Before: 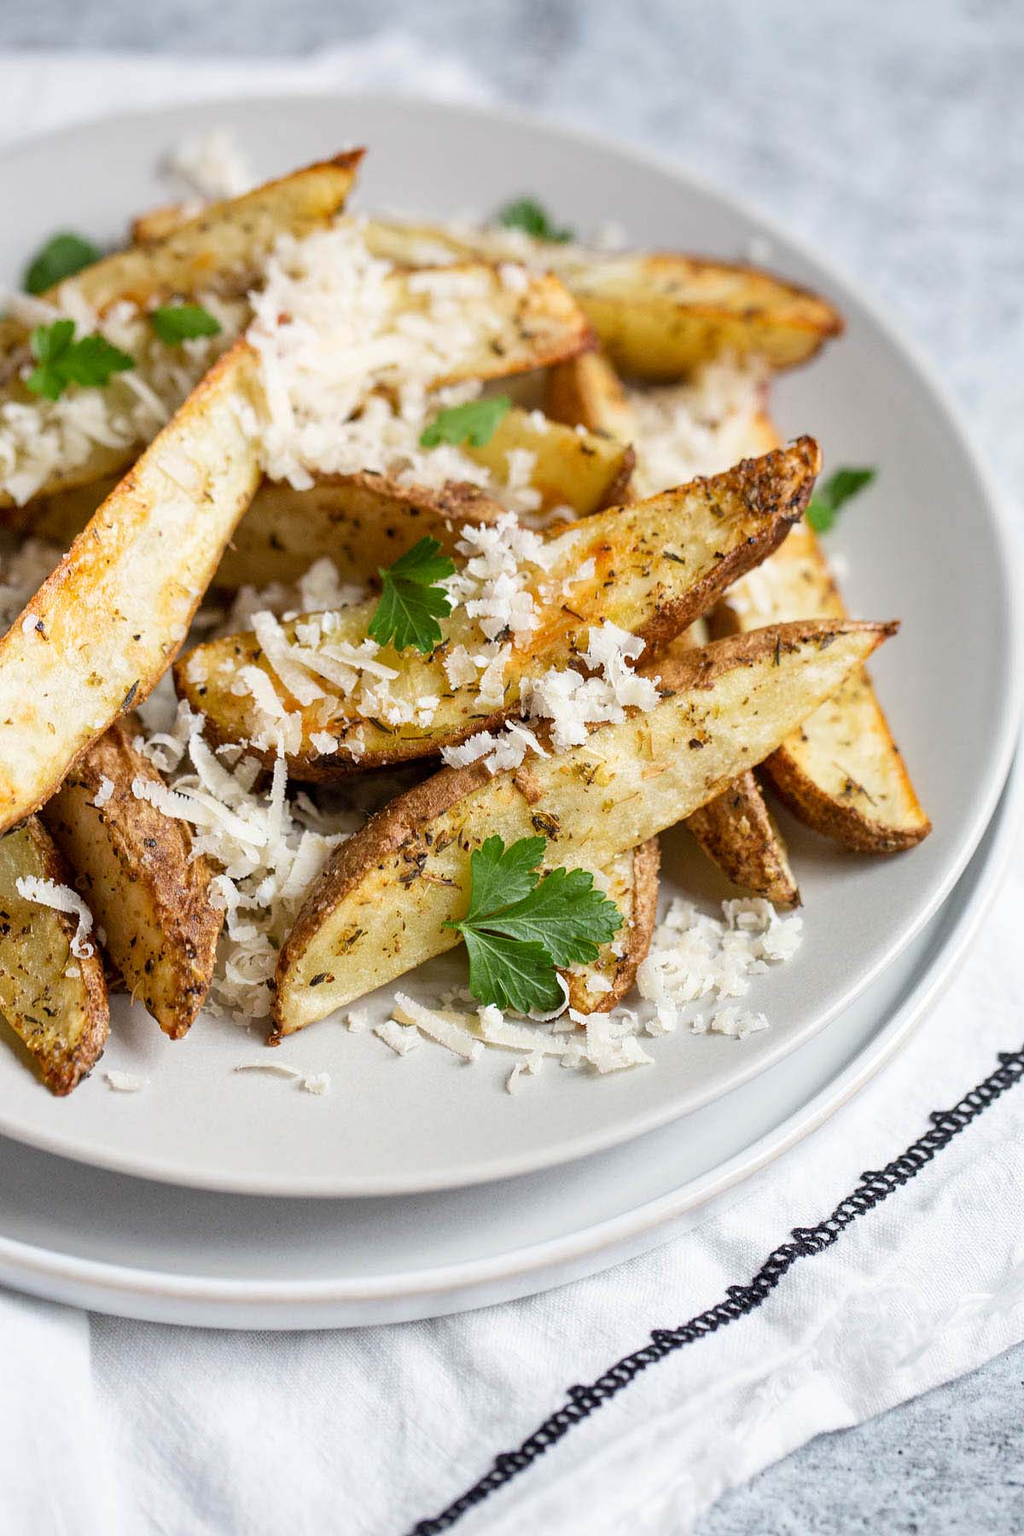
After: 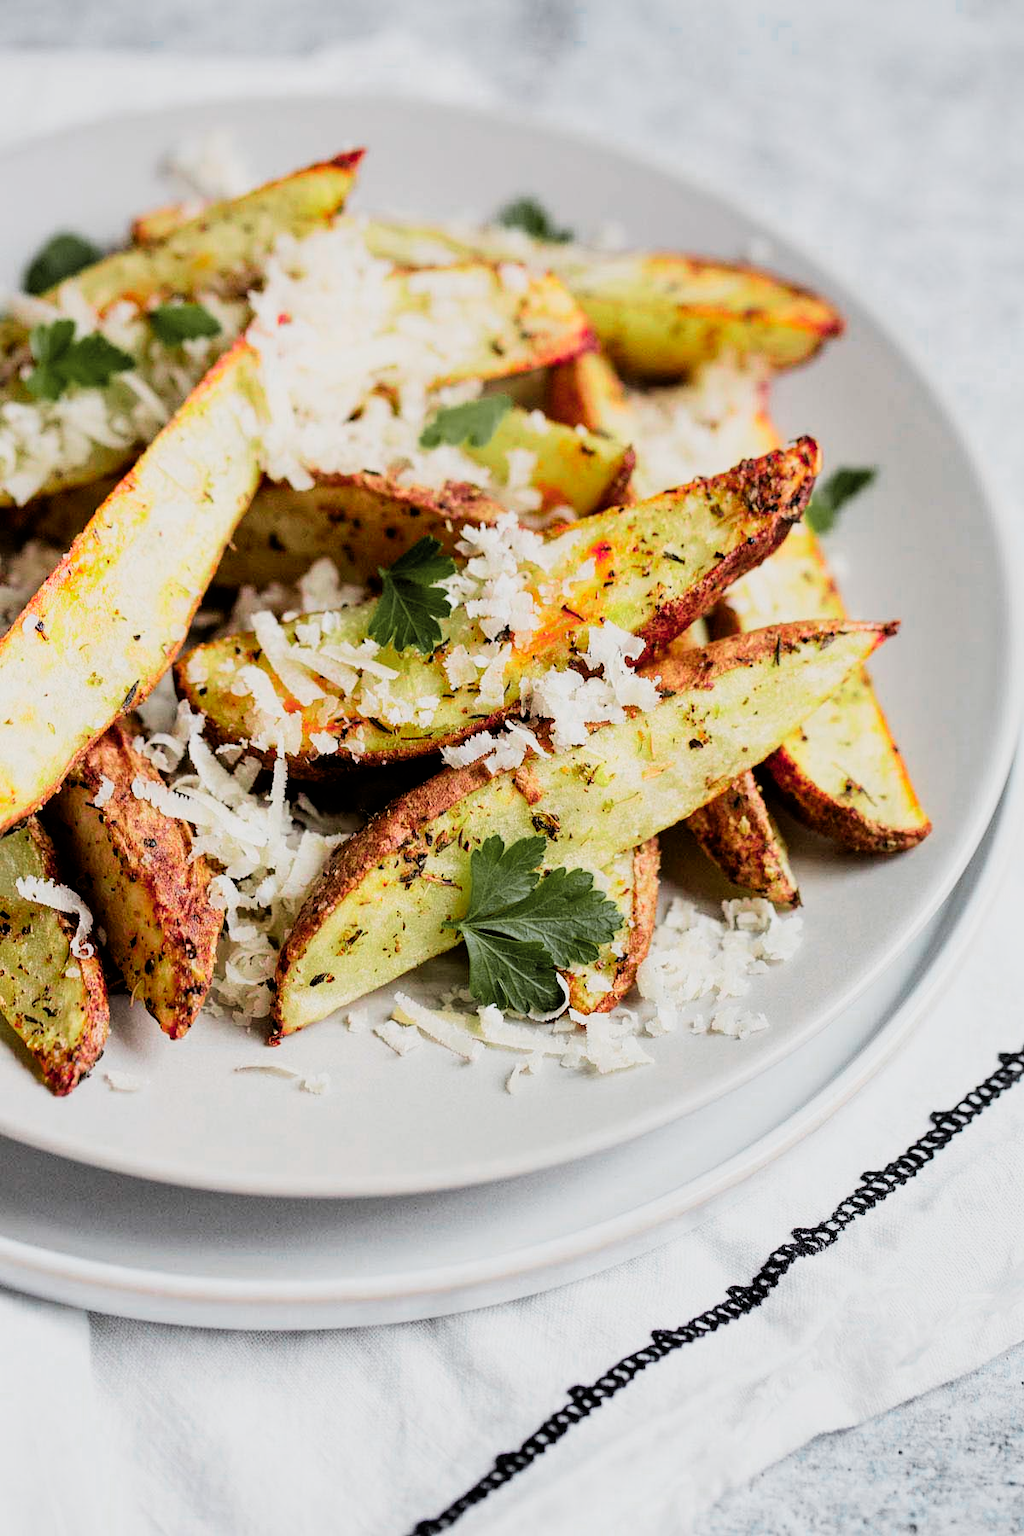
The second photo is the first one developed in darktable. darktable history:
filmic rgb: black relative exposure -5 EV, hardness 2.88, contrast 1.4, highlights saturation mix -30%
color zones: curves: ch0 [(0, 0.533) (0.126, 0.533) (0.234, 0.533) (0.368, 0.357) (0.5, 0.5) (0.625, 0.5) (0.74, 0.637) (0.875, 0.5)]; ch1 [(0.004, 0.708) (0.129, 0.662) (0.25, 0.5) (0.375, 0.331) (0.496, 0.396) (0.625, 0.649) (0.739, 0.26) (0.875, 0.5) (1, 0.478)]; ch2 [(0, 0.409) (0.132, 0.403) (0.236, 0.558) (0.379, 0.448) (0.5, 0.5) (0.625, 0.5) (0.691, 0.39) (0.875, 0.5)]
